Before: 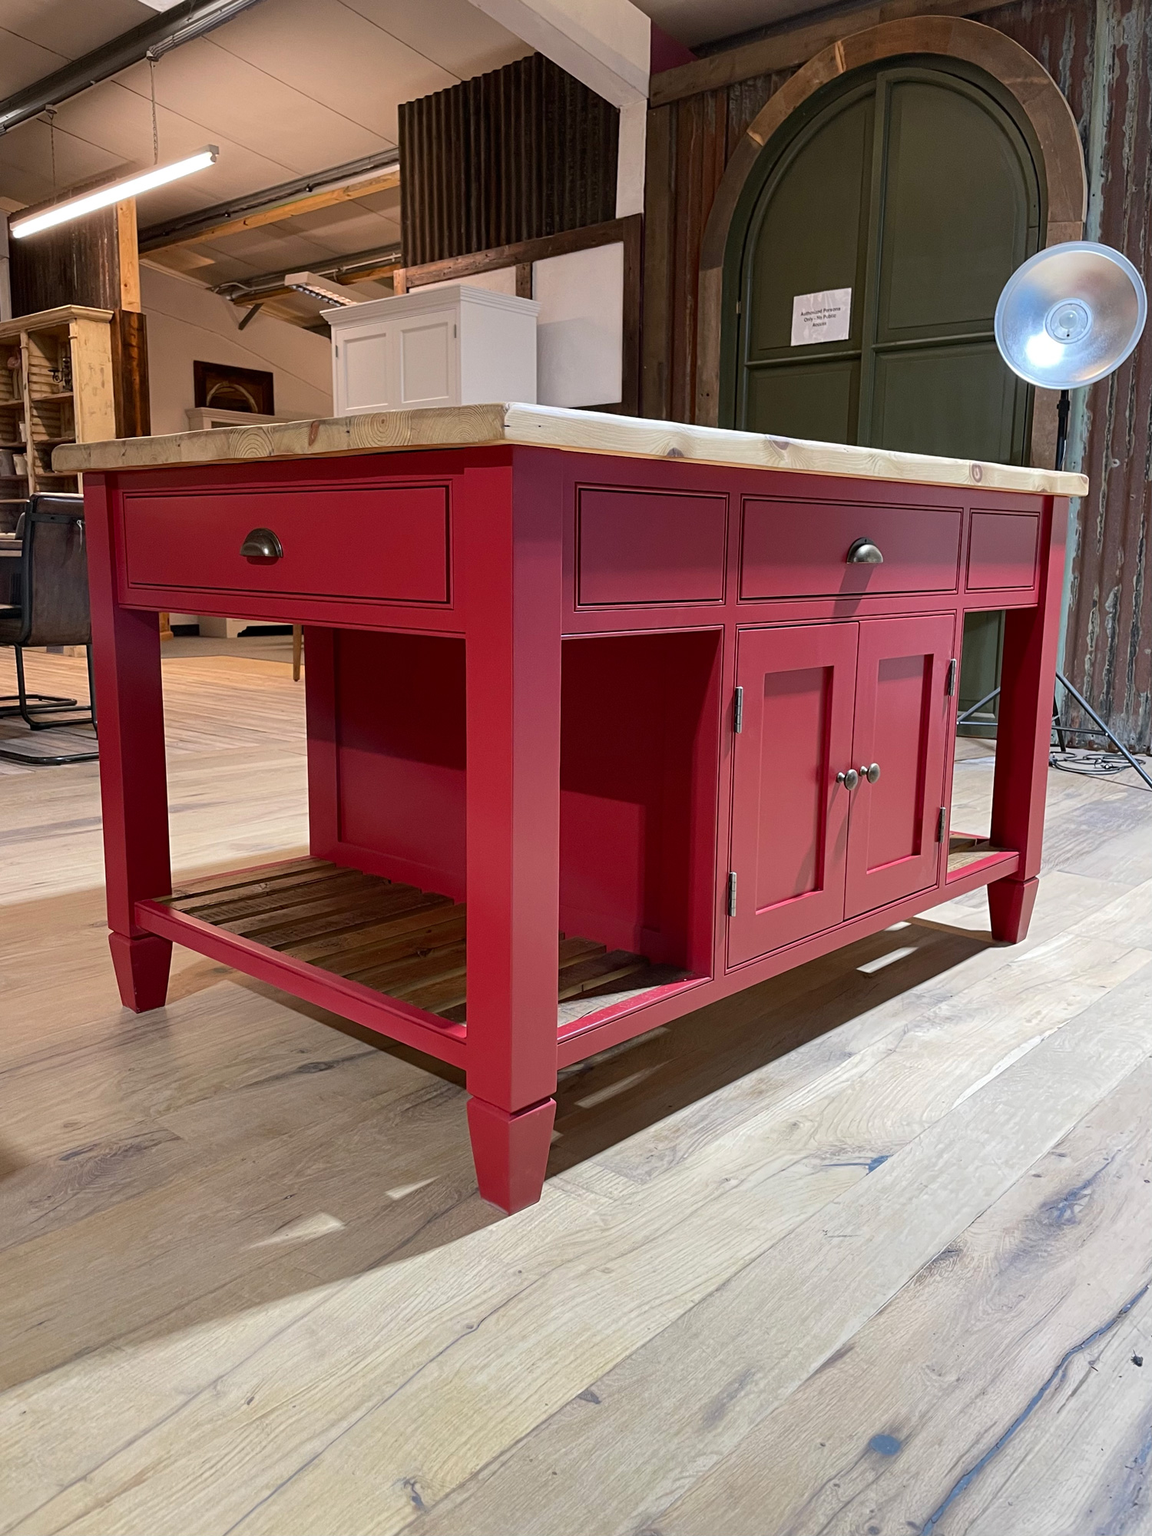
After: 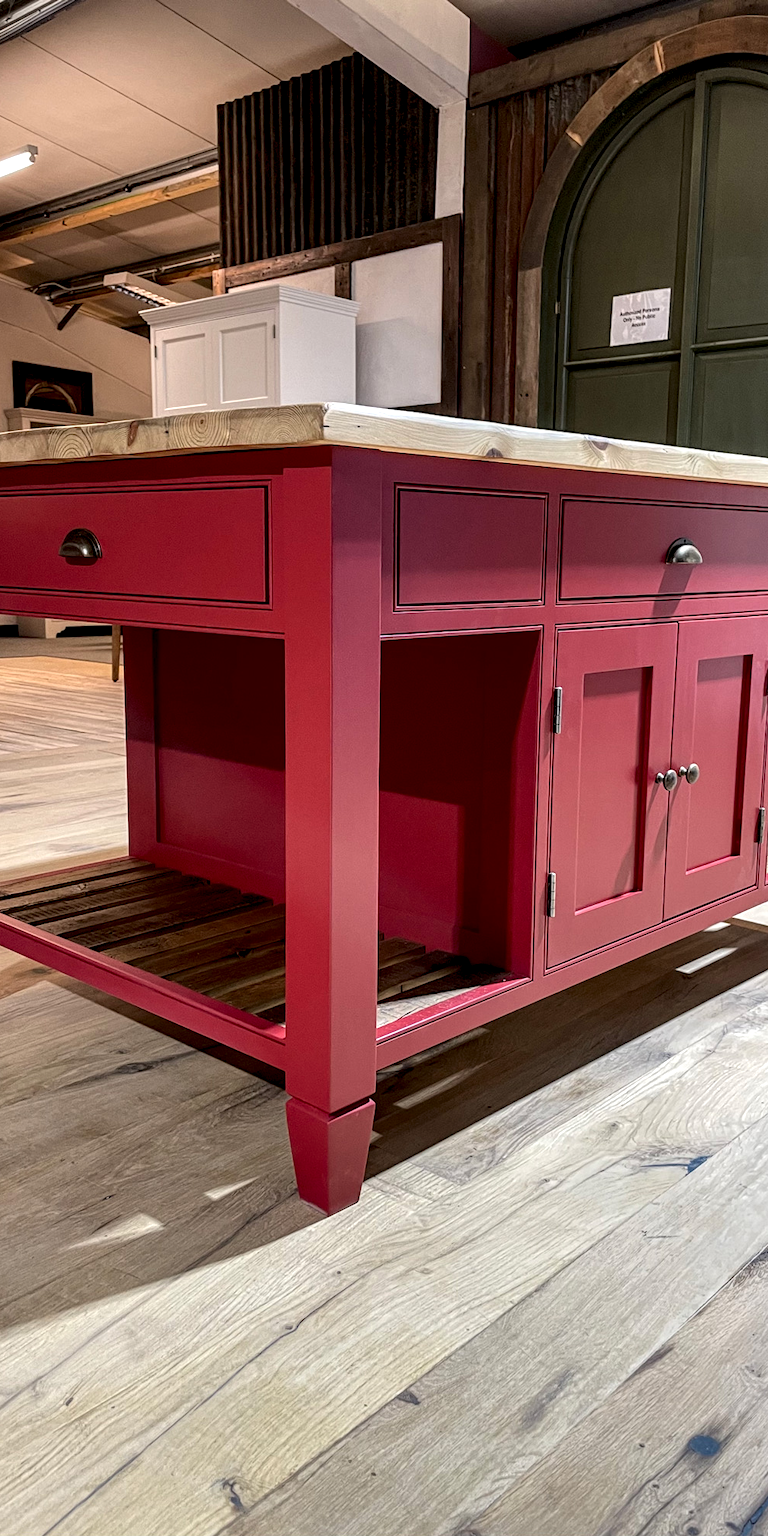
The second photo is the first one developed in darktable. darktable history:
local contrast: highlights 20%, shadows 70%, detail 170%
crop and rotate: left 15.754%, right 17.579%
